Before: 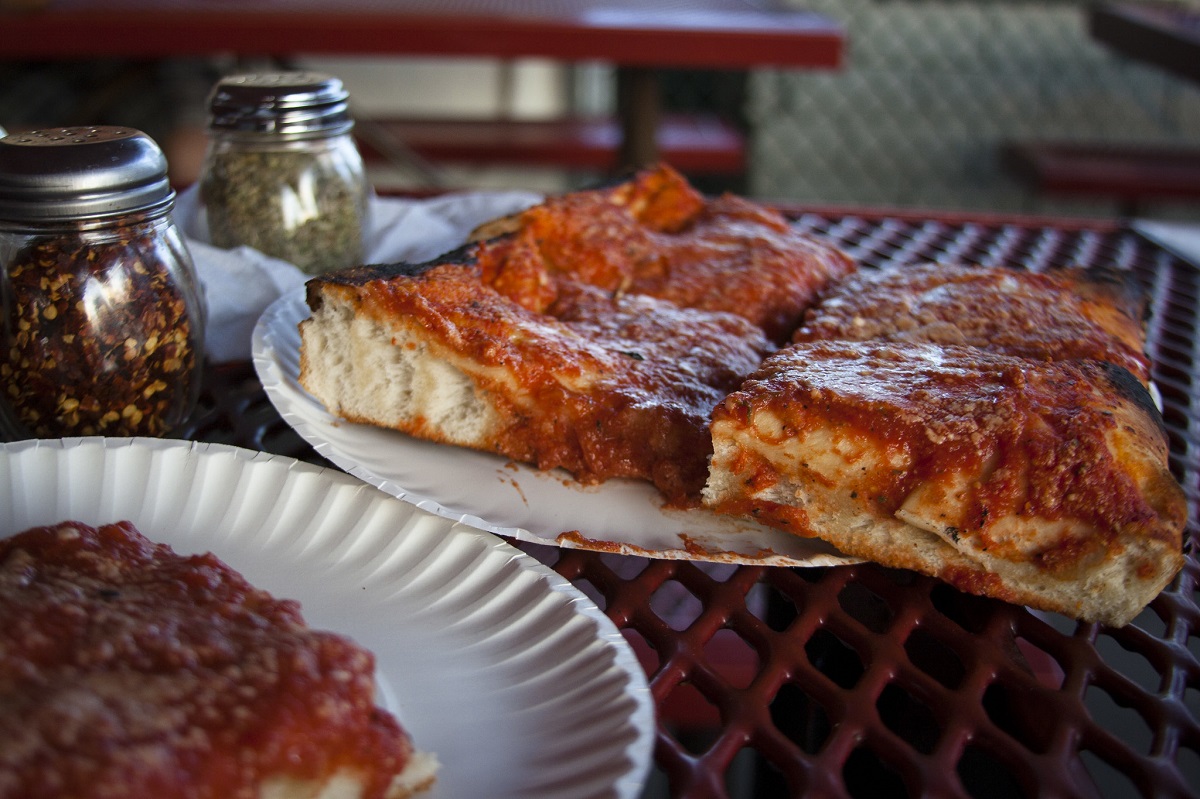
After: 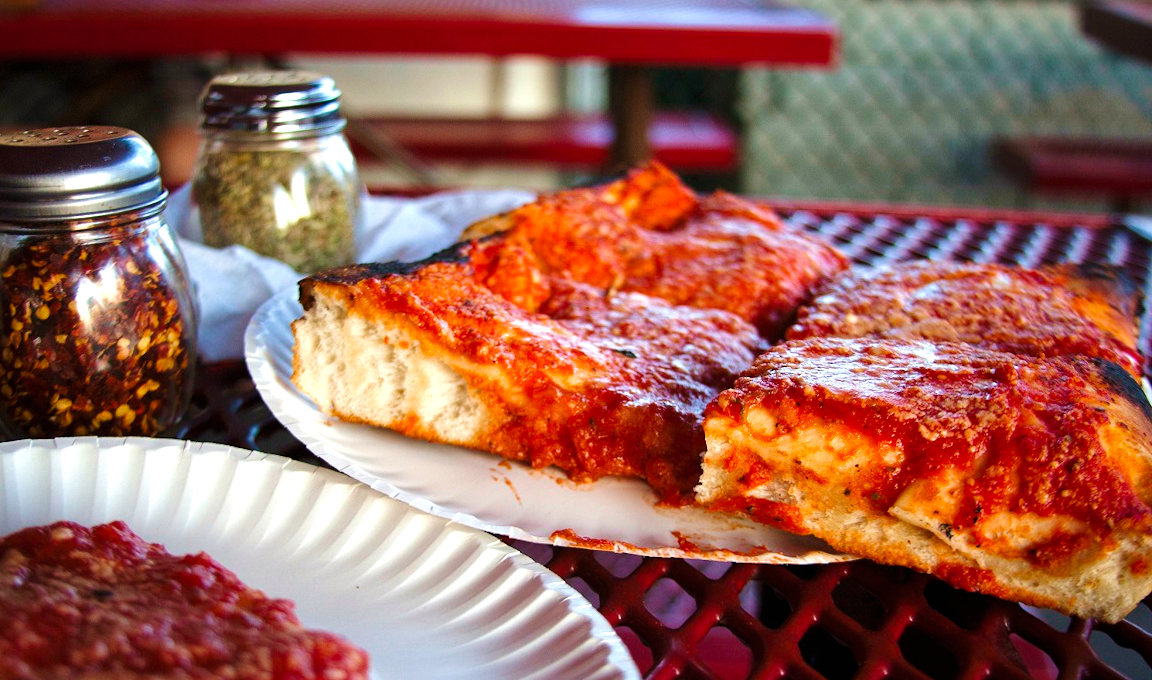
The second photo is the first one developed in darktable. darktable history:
exposure: exposure 0.76 EV, compensate highlight preservation false
crop and rotate: angle 0.22°, left 0.355%, right 3.064%, bottom 14.282%
contrast brightness saturation: saturation 0.127
velvia: on, module defaults
shadows and highlights: shadows 24.83, highlights -23.16
color balance rgb: power › chroma 0.237%, power › hue 60.24°, perceptual saturation grading › global saturation 0.256%, global vibrance 20%
tone curve: curves: ch0 [(0, 0.003) (0.117, 0.101) (0.257, 0.246) (0.408, 0.432) (0.611, 0.653) (0.824, 0.846) (1, 1)]; ch1 [(0, 0) (0.227, 0.197) (0.405, 0.421) (0.501, 0.501) (0.522, 0.53) (0.563, 0.572) (0.589, 0.611) (0.699, 0.709) (0.976, 0.992)]; ch2 [(0, 0) (0.208, 0.176) (0.377, 0.38) (0.5, 0.5) (0.537, 0.534) (0.571, 0.576) (0.681, 0.746) (1, 1)], preserve colors none
